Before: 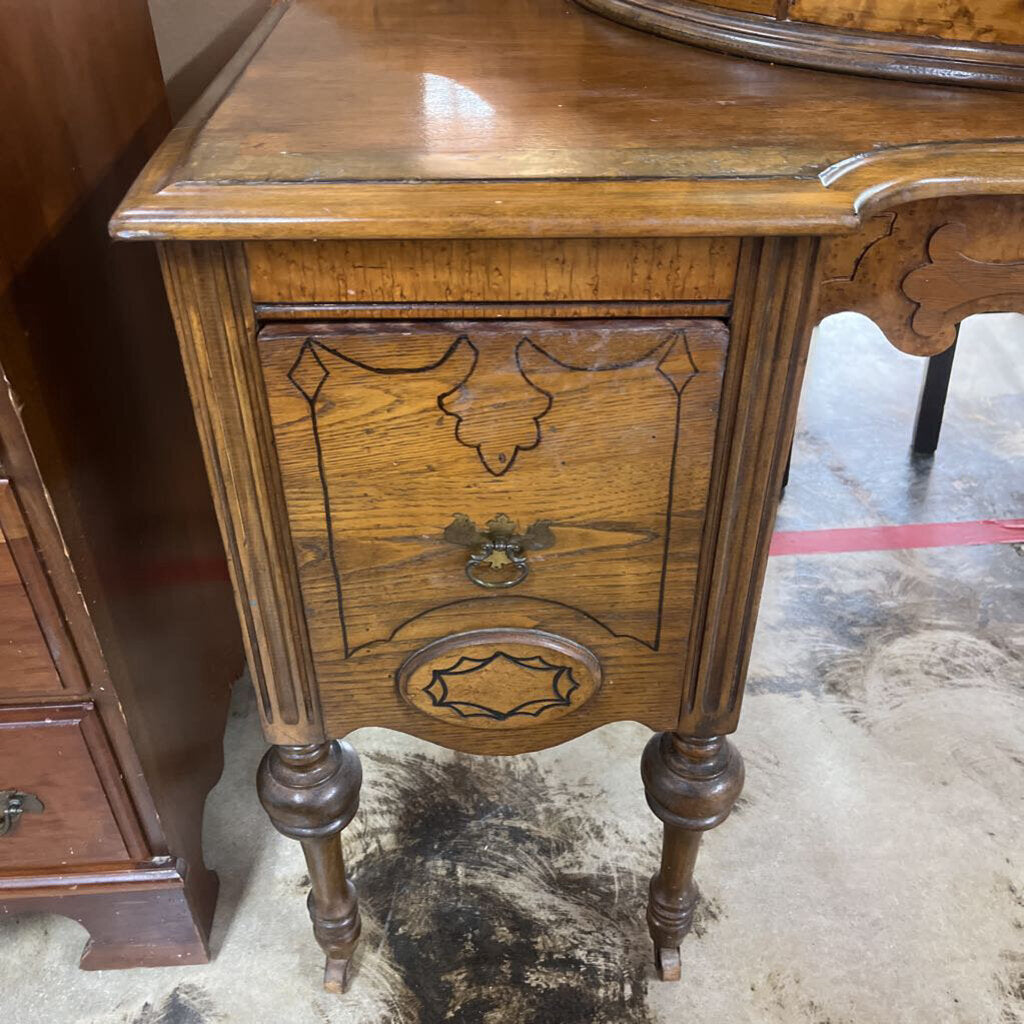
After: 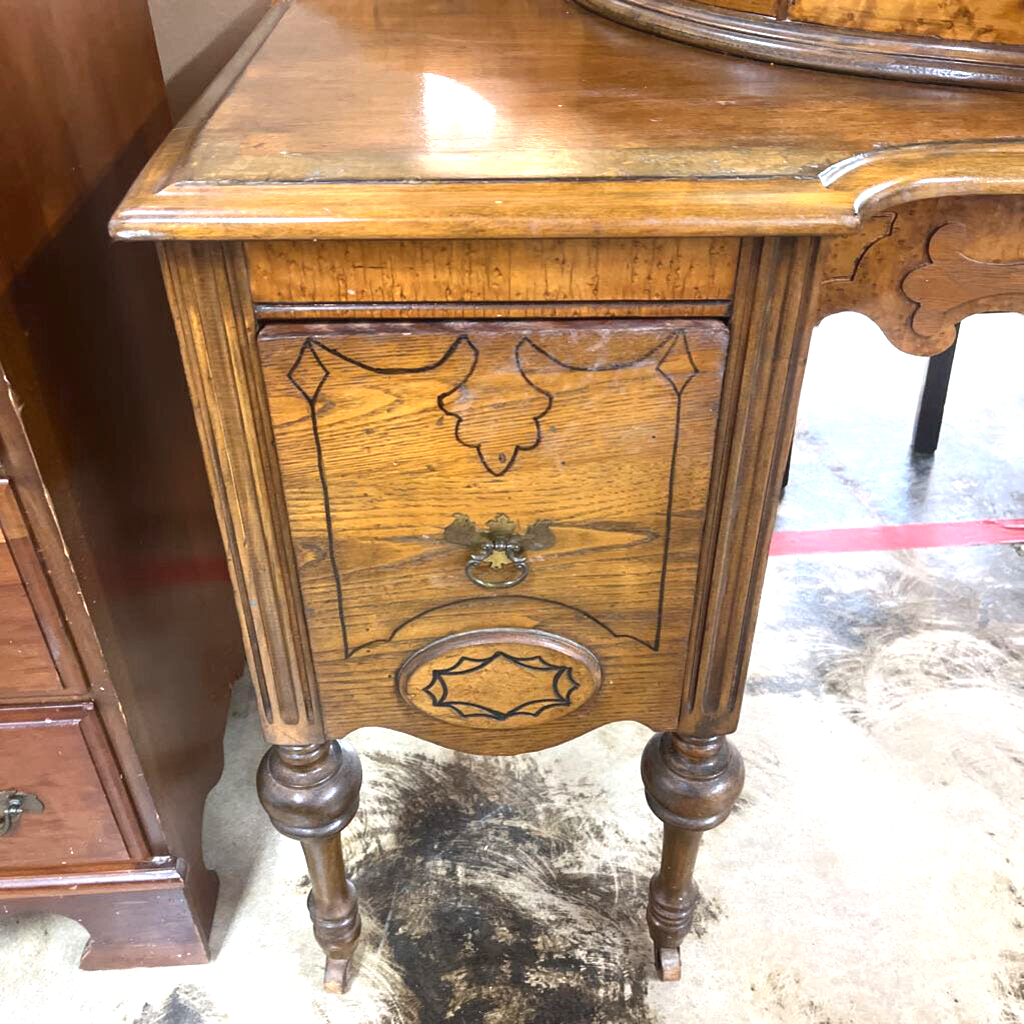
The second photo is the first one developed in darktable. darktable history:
contrast brightness saturation: contrast -0.021, brightness -0.014, saturation 0.028
exposure: black level correction -0.001, exposure 0.91 EV, compensate highlight preservation false
